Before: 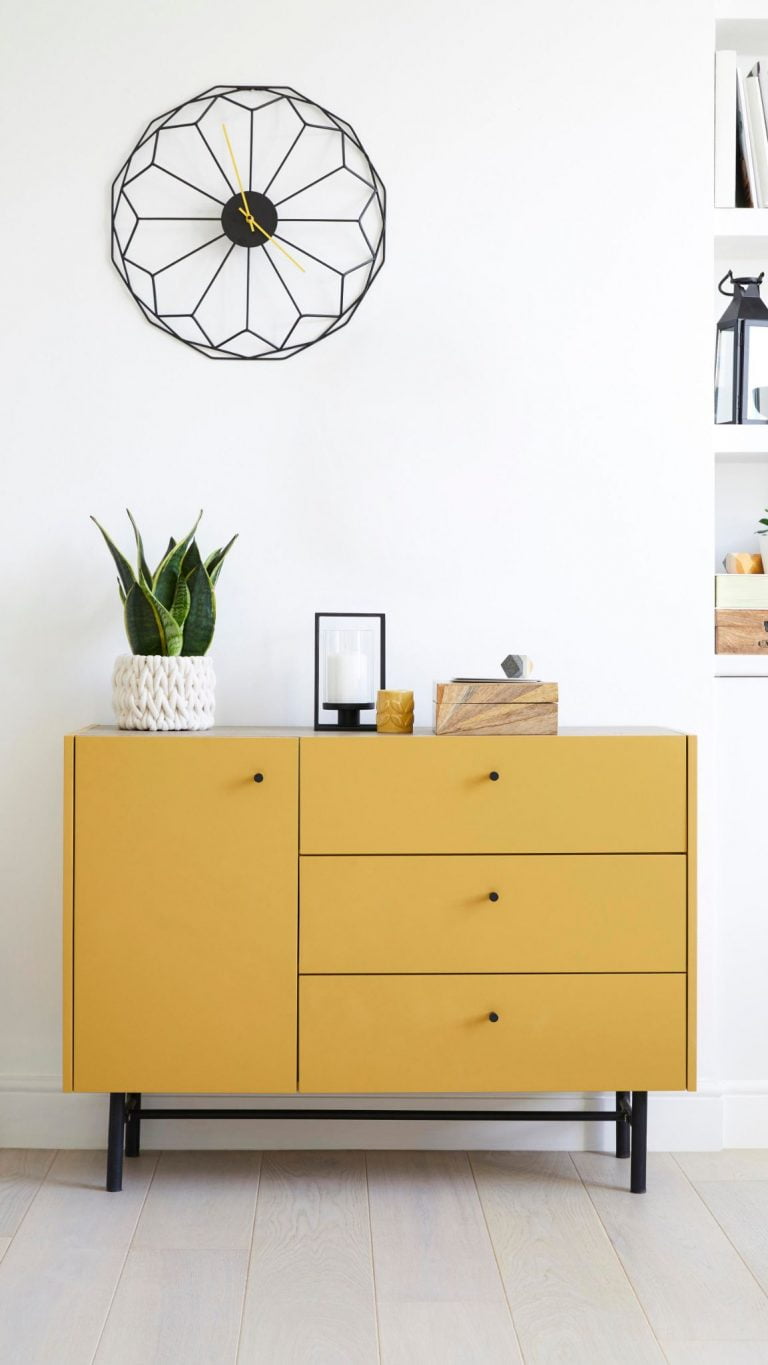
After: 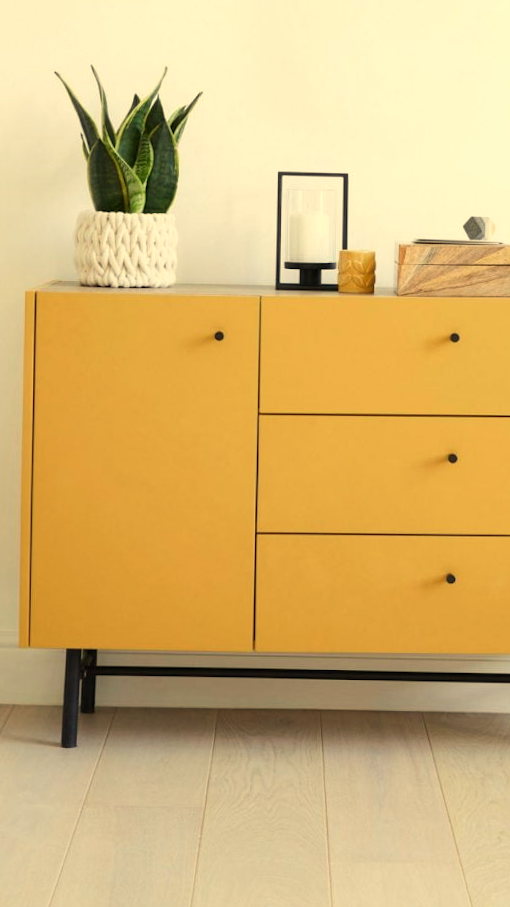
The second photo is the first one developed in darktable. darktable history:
white balance: red 1.08, blue 0.791
crop and rotate: angle -0.82°, left 3.85%, top 31.828%, right 27.992%
